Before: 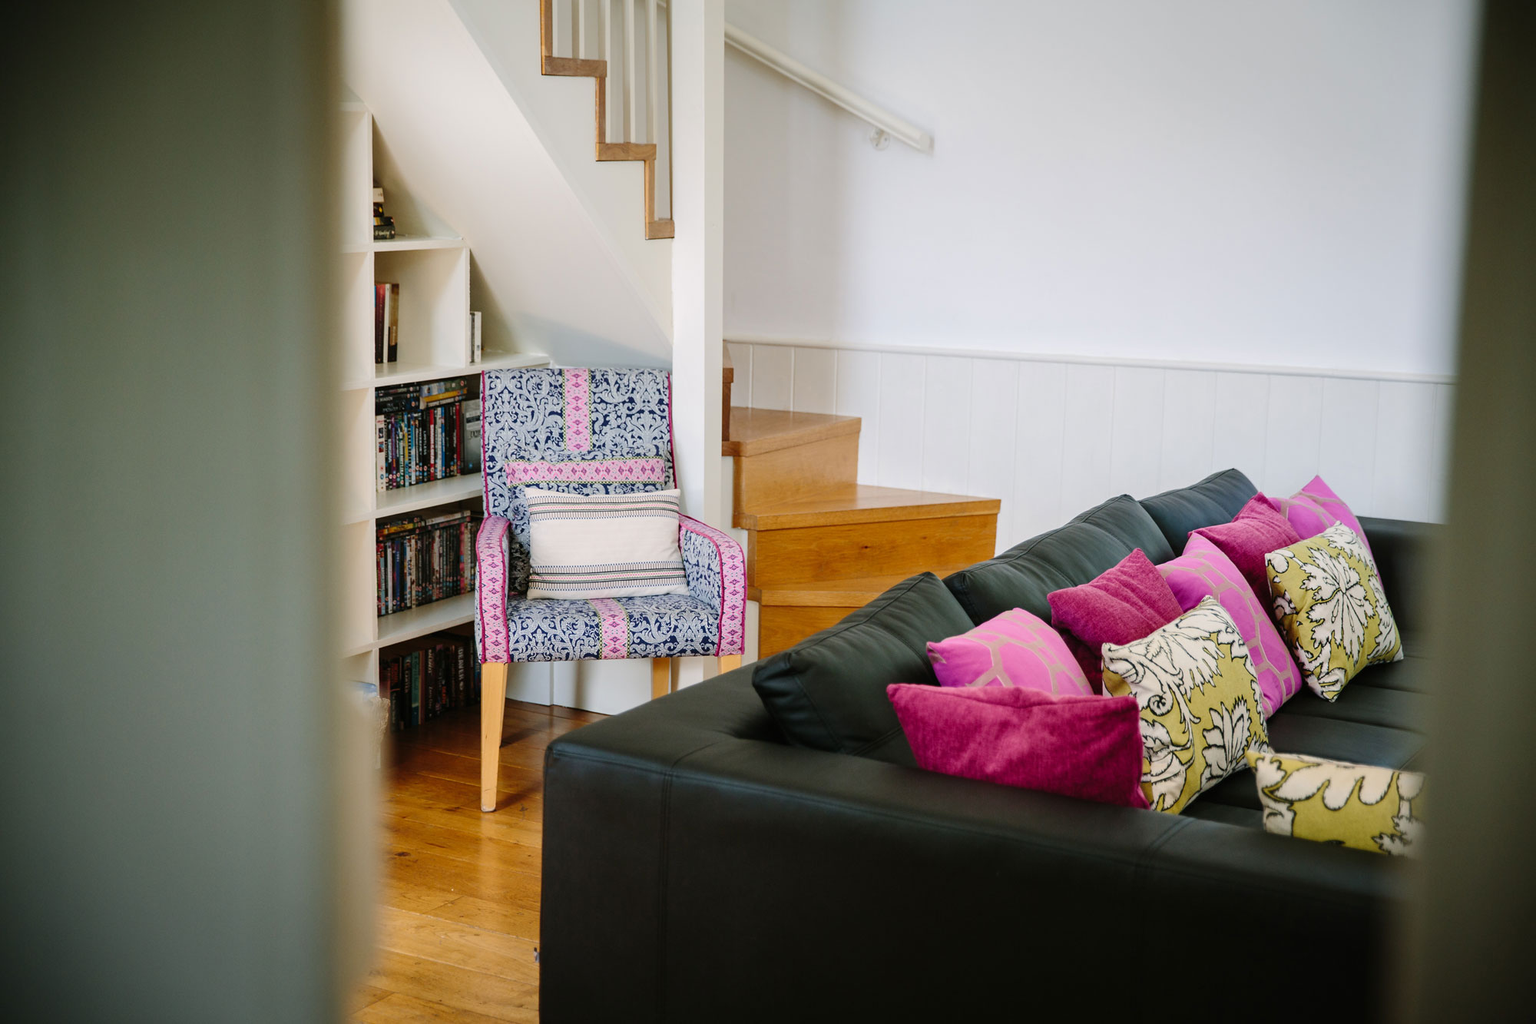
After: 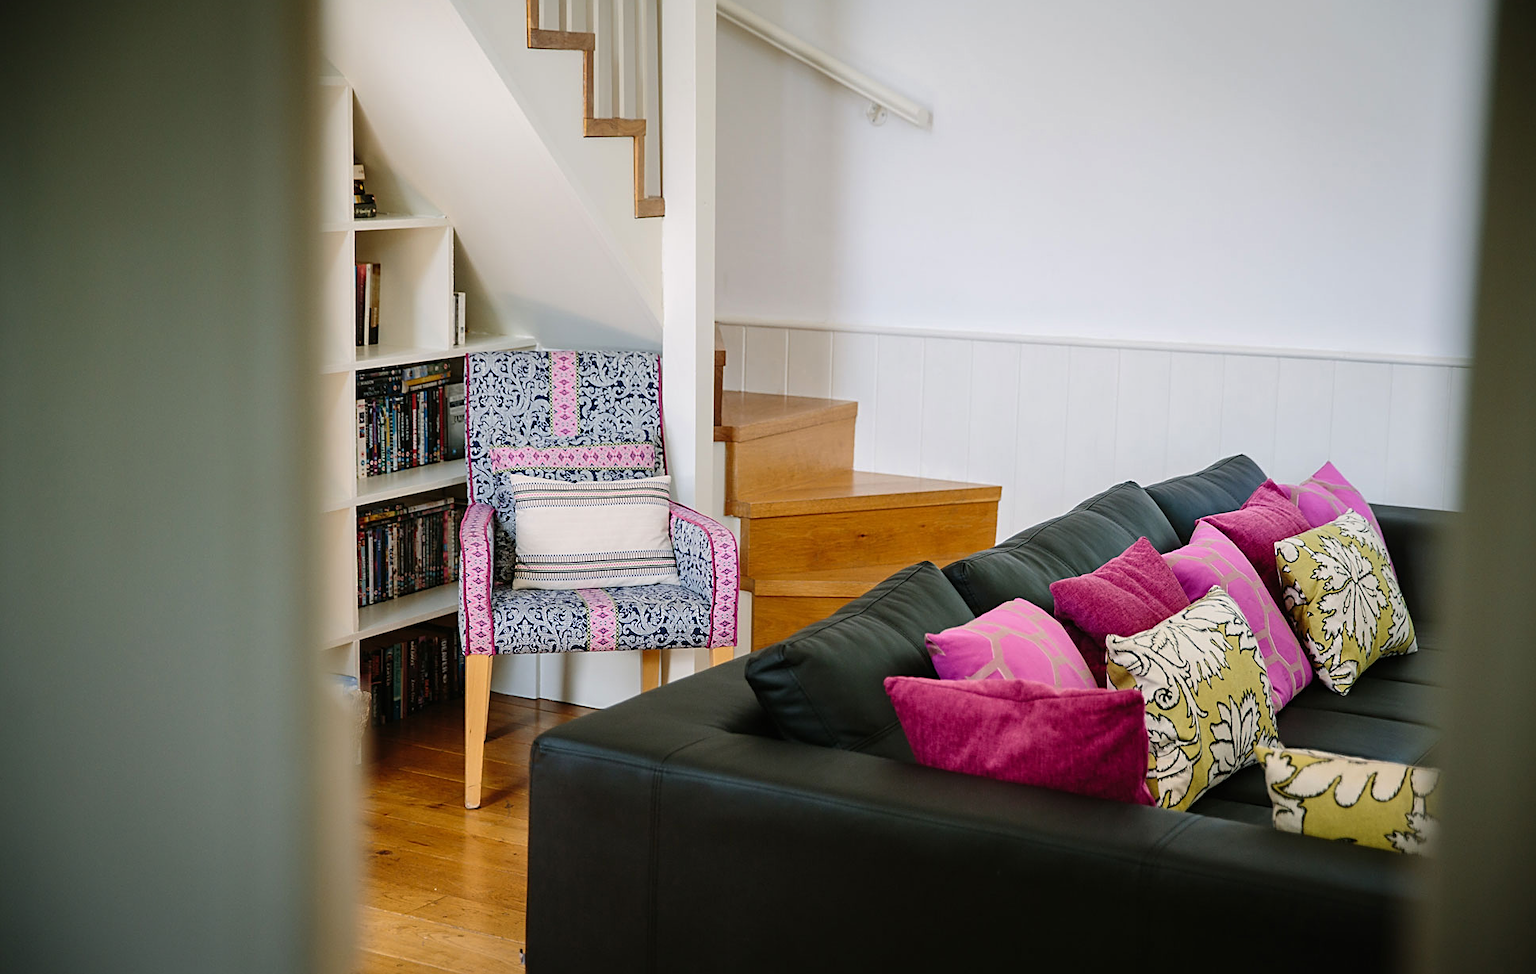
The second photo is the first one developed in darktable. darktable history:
sharpen: on, module defaults
crop: left 2.028%, top 2.801%, right 1.102%, bottom 4.927%
base curve: curves: ch0 [(0, 0) (0.303, 0.277) (1, 1)], preserve colors none
